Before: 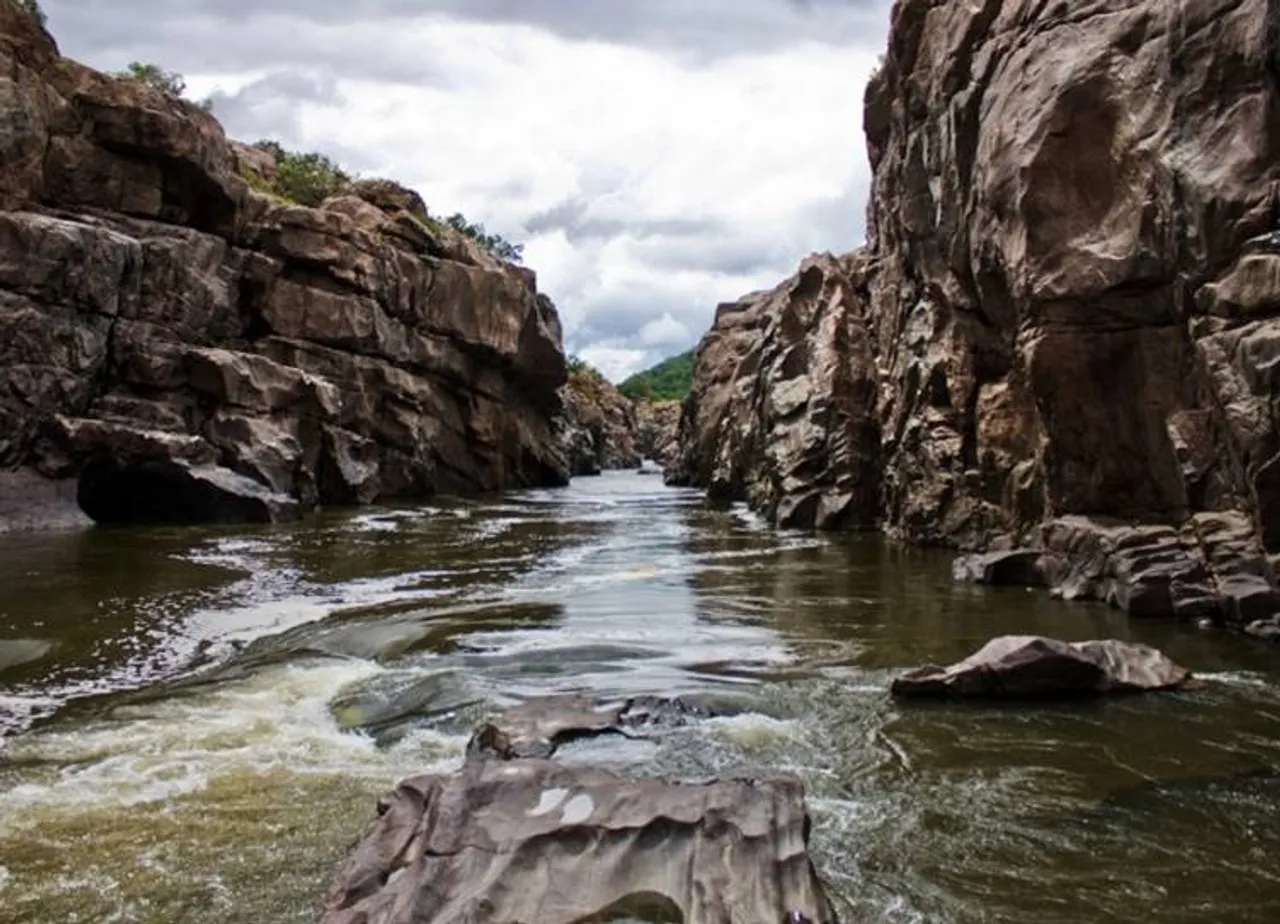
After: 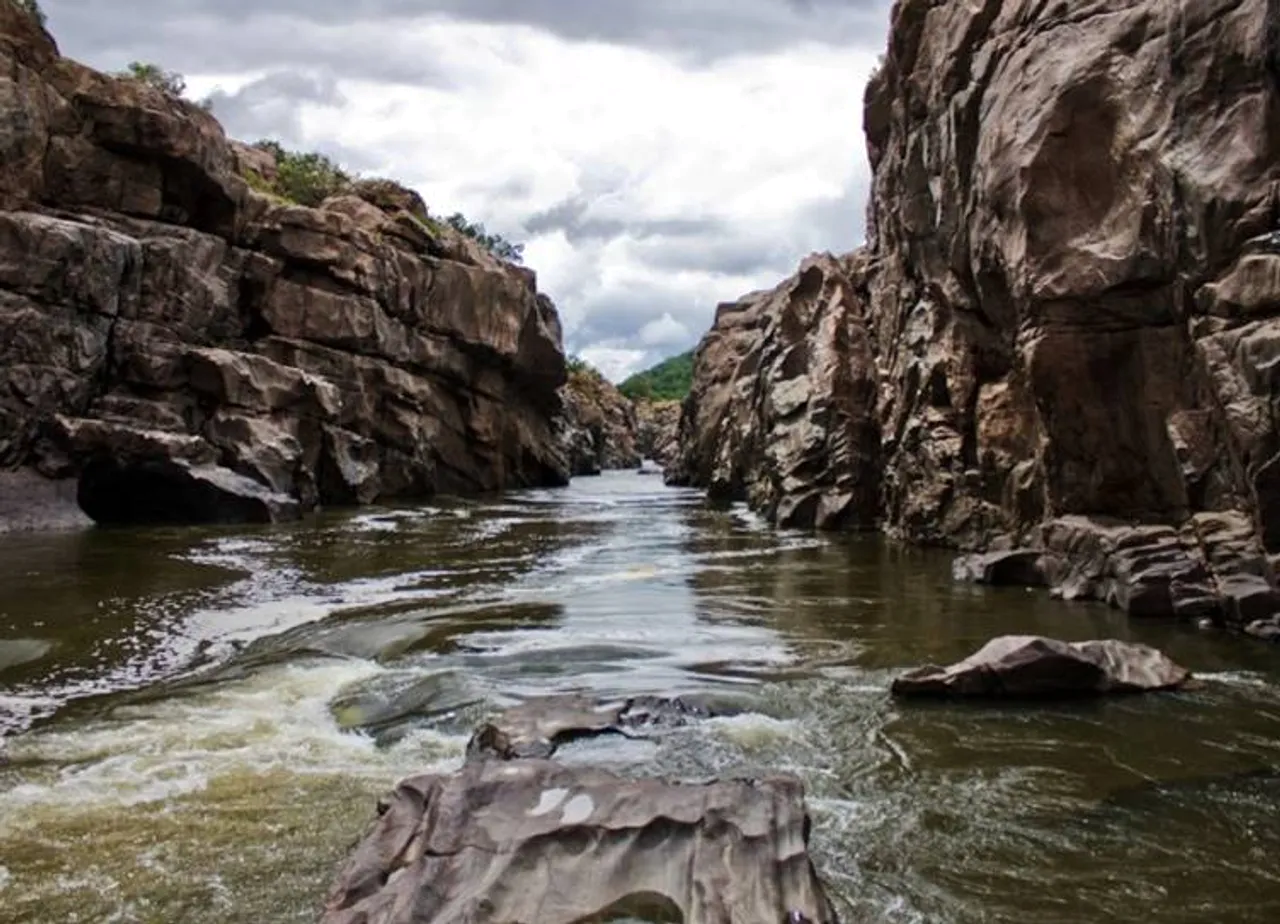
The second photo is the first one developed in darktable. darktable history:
shadows and highlights: shadows 10.29, white point adjustment 1.01, highlights -39.21
